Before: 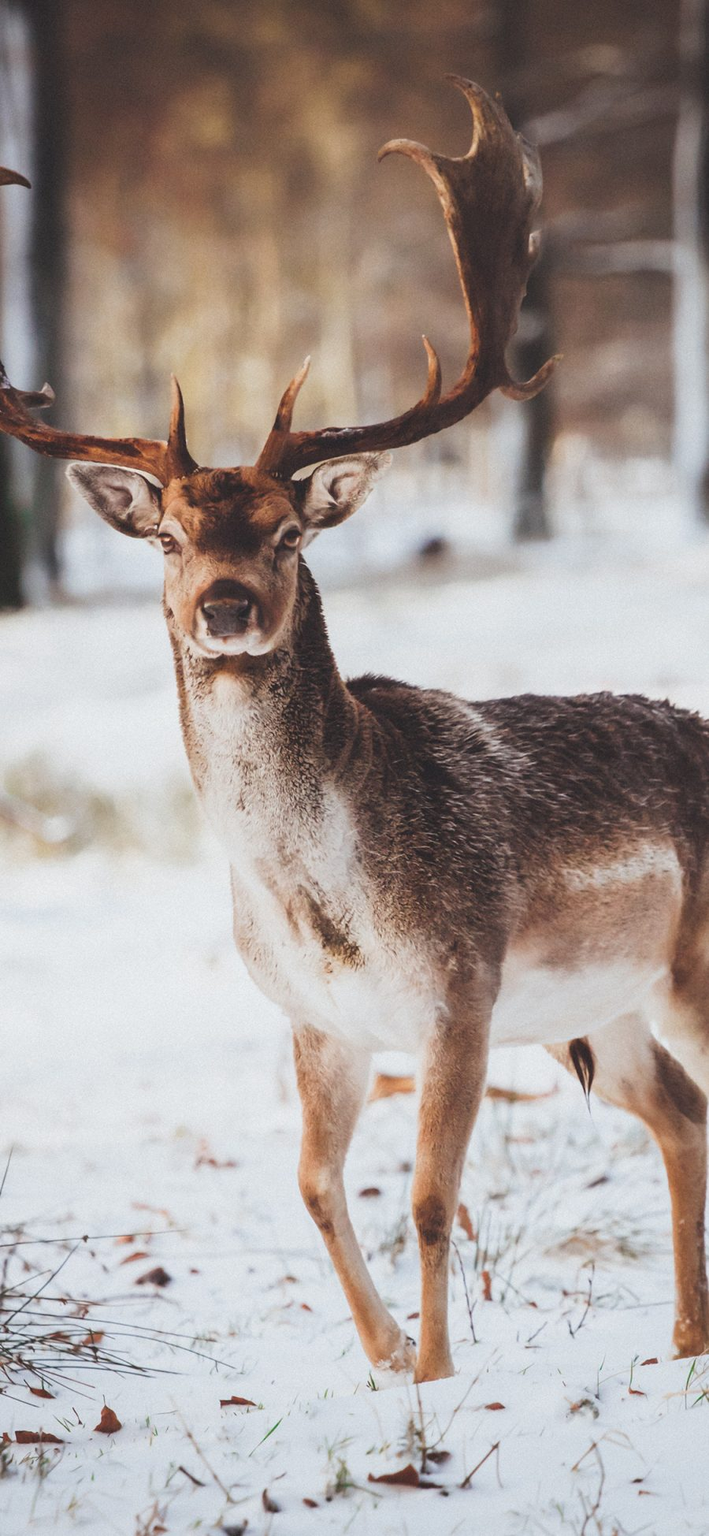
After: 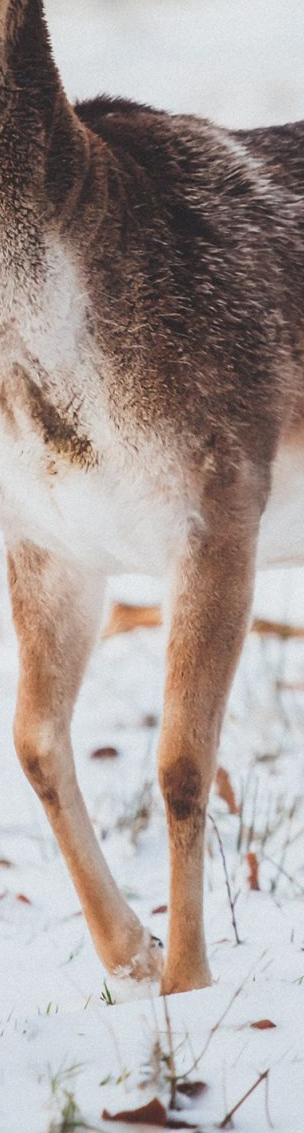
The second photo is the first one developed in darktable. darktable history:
crop: left 40.577%, top 39.006%, right 25.57%, bottom 2.838%
